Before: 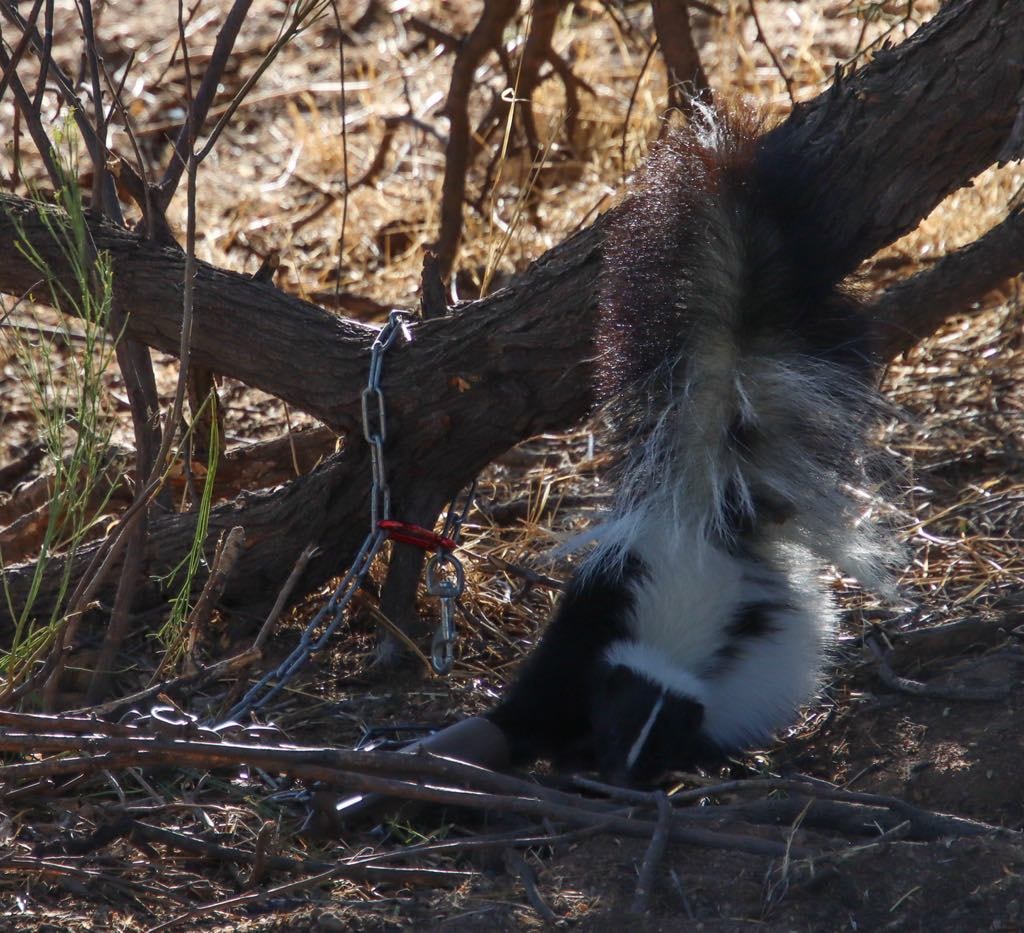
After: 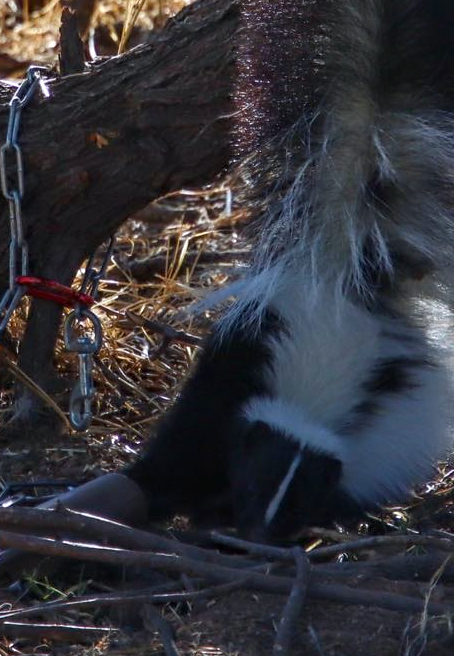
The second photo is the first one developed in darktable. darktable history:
contrast equalizer: y [[0.5, 0.501, 0.532, 0.538, 0.54, 0.541], [0.5 ×6], [0.5 ×6], [0 ×6], [0 ×6]]
crop: left 35.432%, top 26.233%, right 20.145%, bottom 3.432%
white balance: red 0.98, blue 1.034
color balance: output saturation 120%
